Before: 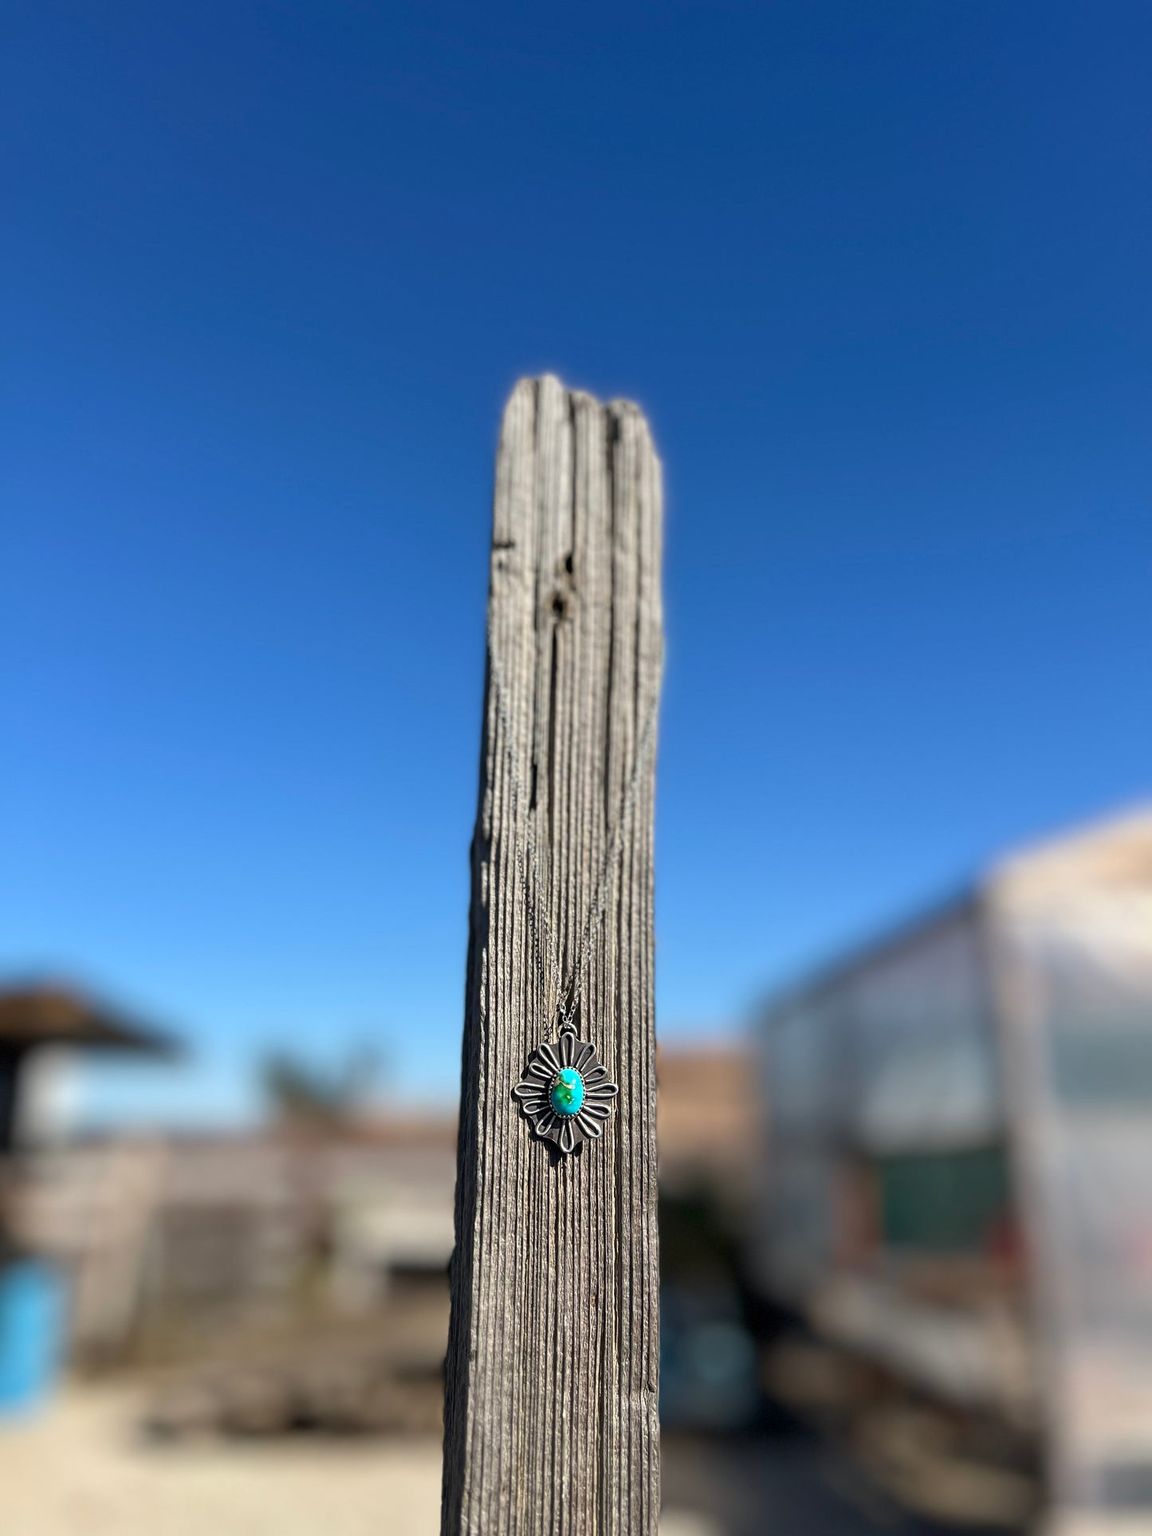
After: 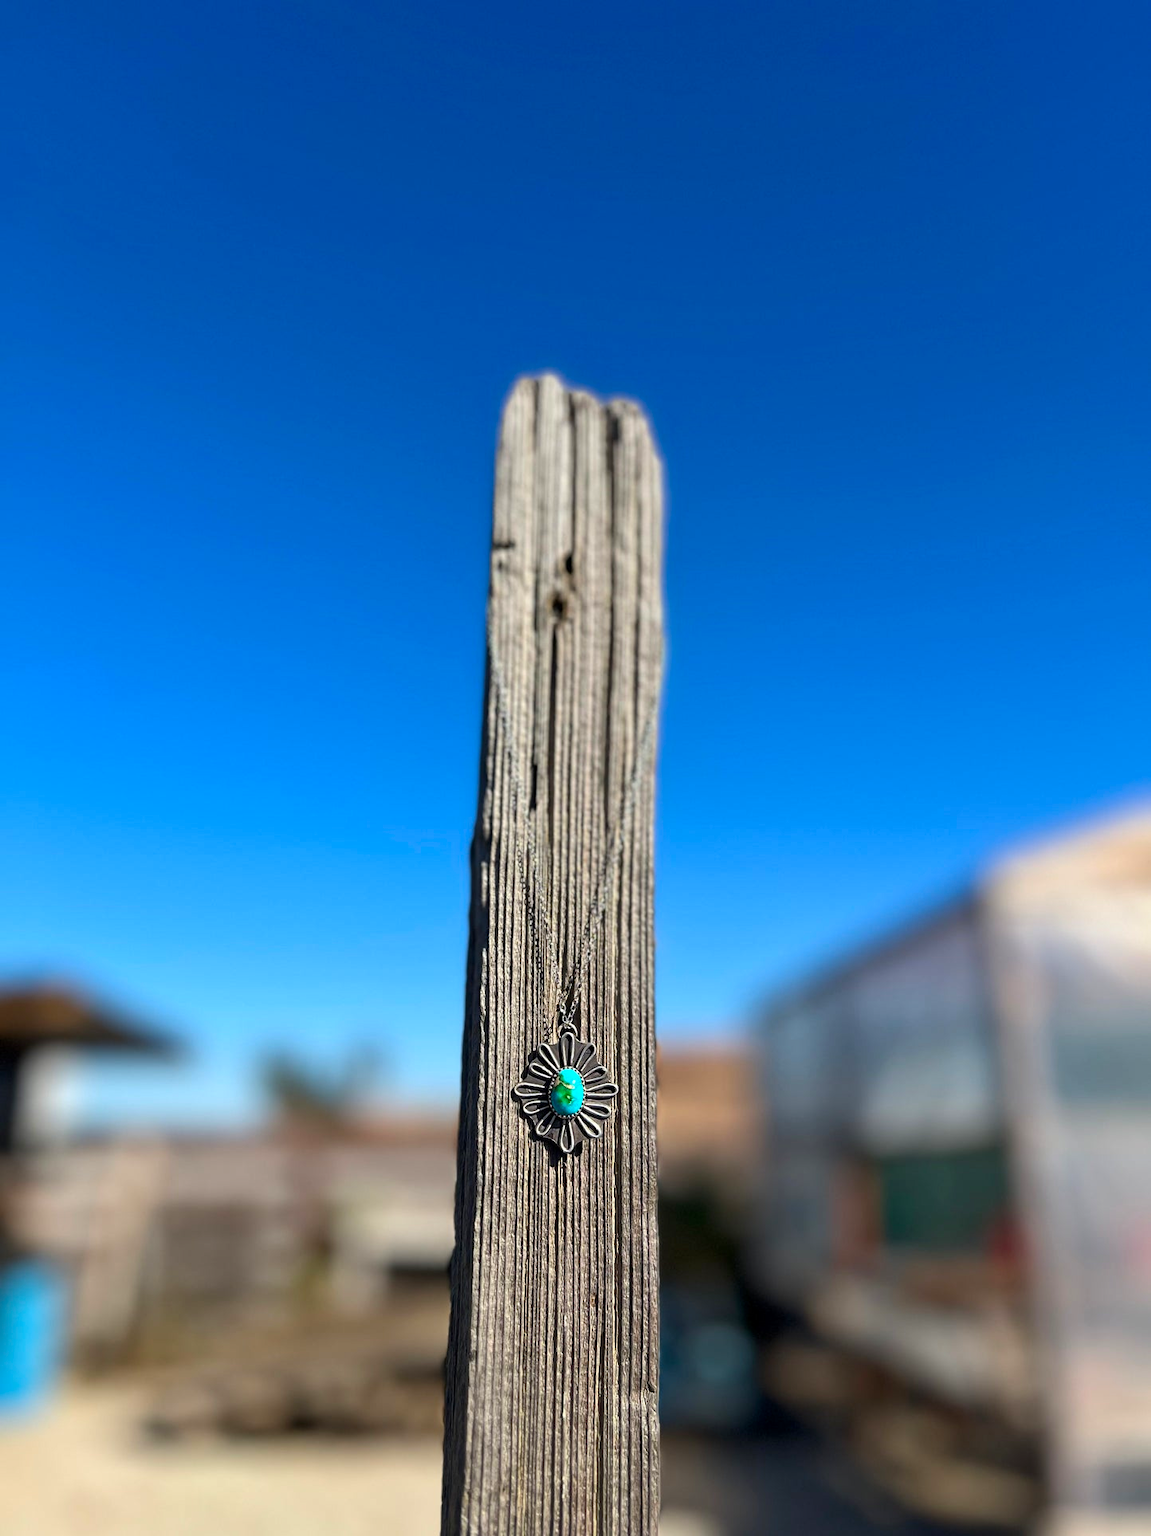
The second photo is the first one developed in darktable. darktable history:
contrast brightness saturation: contrast 0.089, saturation 0.266
local contrast: mode bilateral grid, contrast 10, coarseness 24, detail 115%, midtone range 0.2
tone equalizer: edges refinement/feathering 500, mask exposure compensation -1.57 EV, preserve details no
